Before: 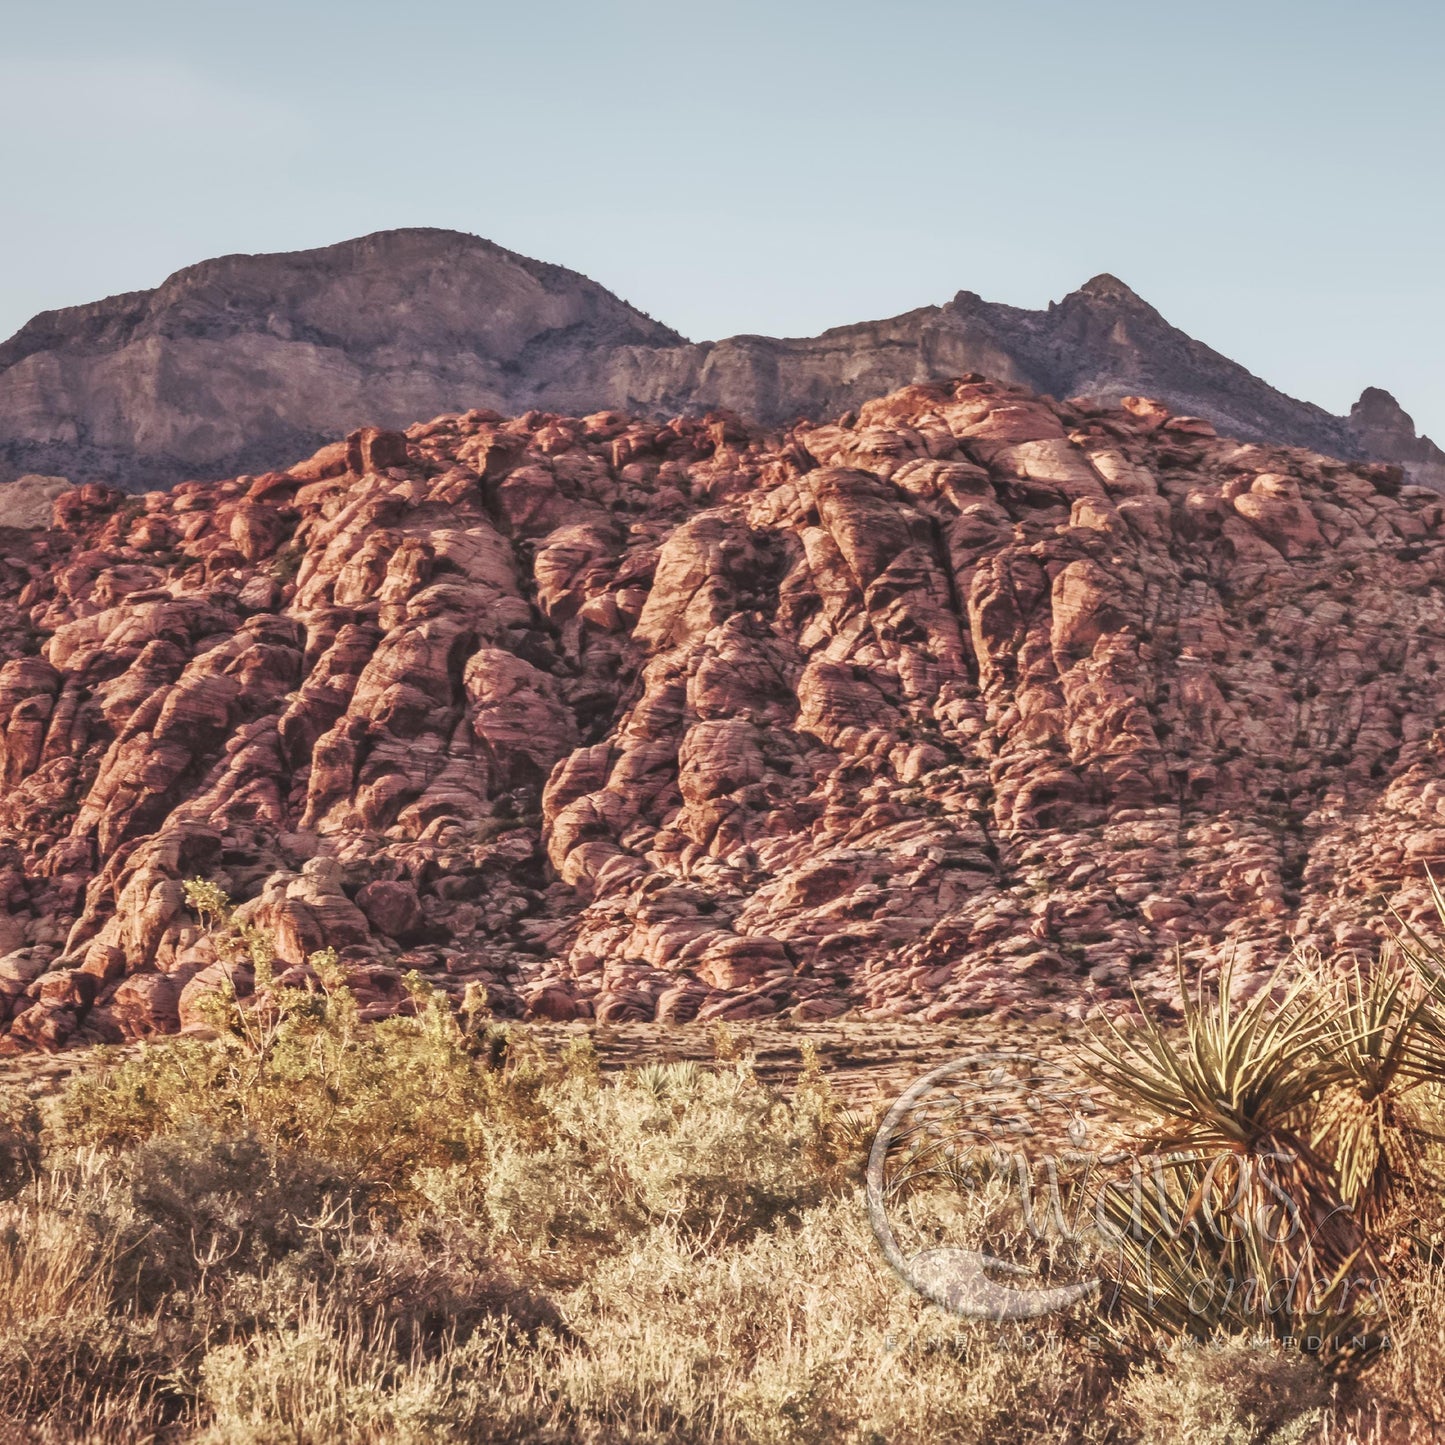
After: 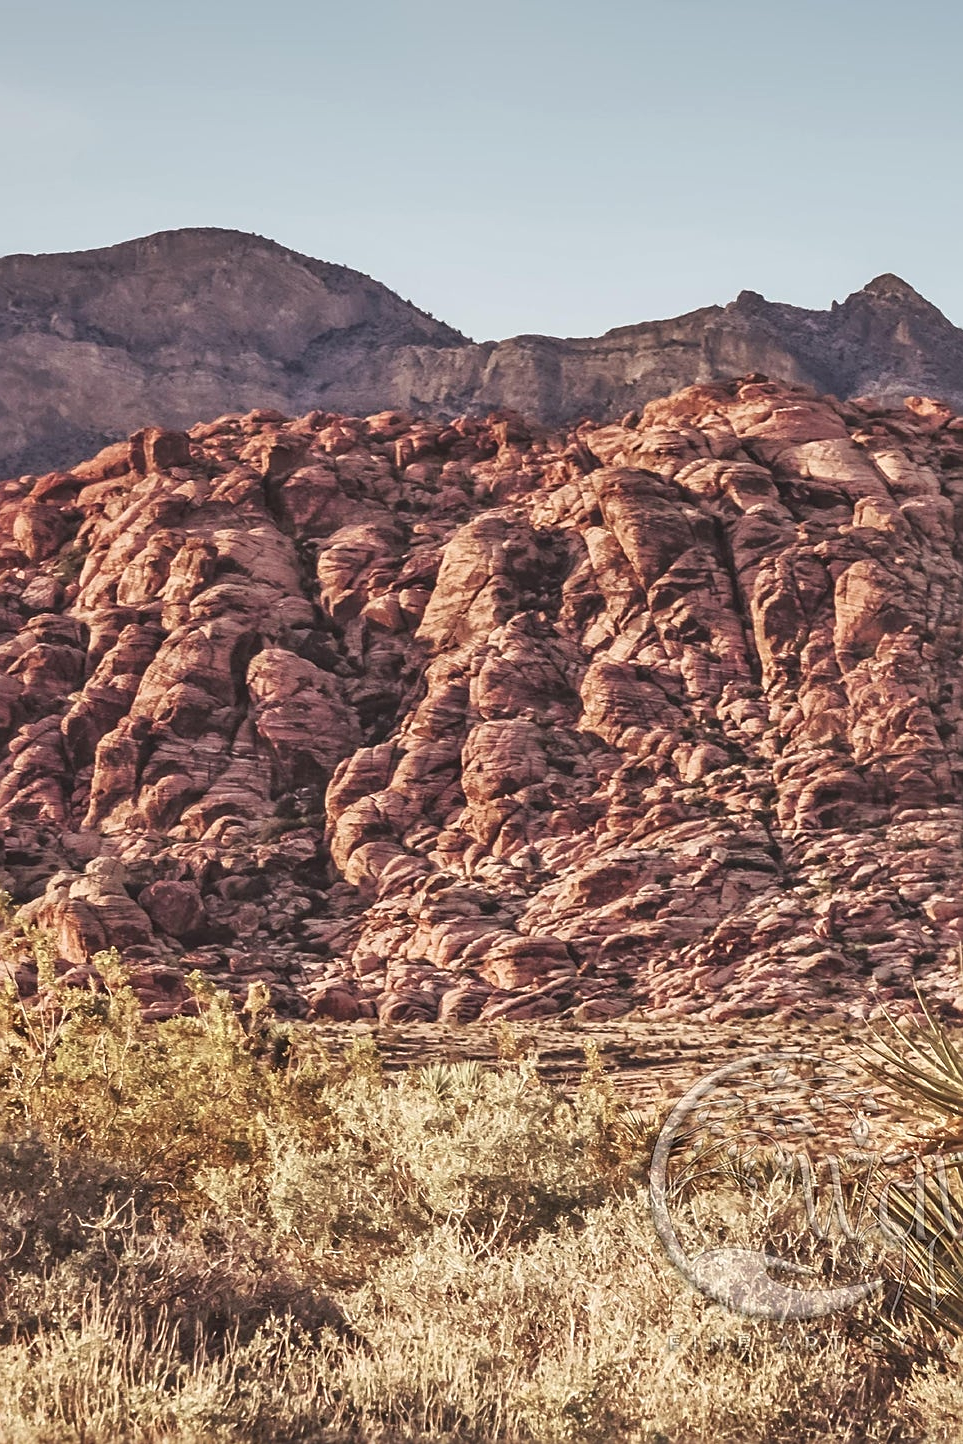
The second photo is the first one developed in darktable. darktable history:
crop and rotate: left 15.055%, right 18.278%
shadows and highlights: shadows 32, highlights -32, soften with gaussian
rotate and perspective: automatic cropping original format, crop left 0, crop top 0
sharpen: on, module defaults
